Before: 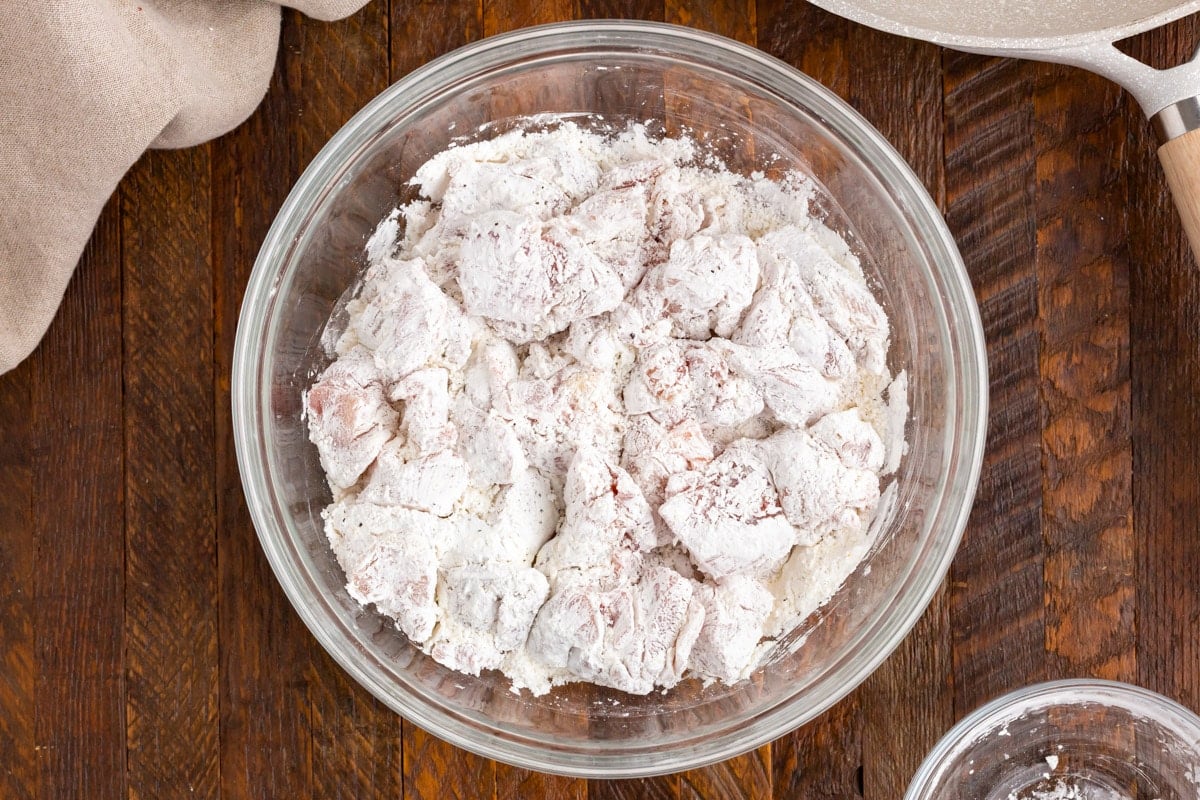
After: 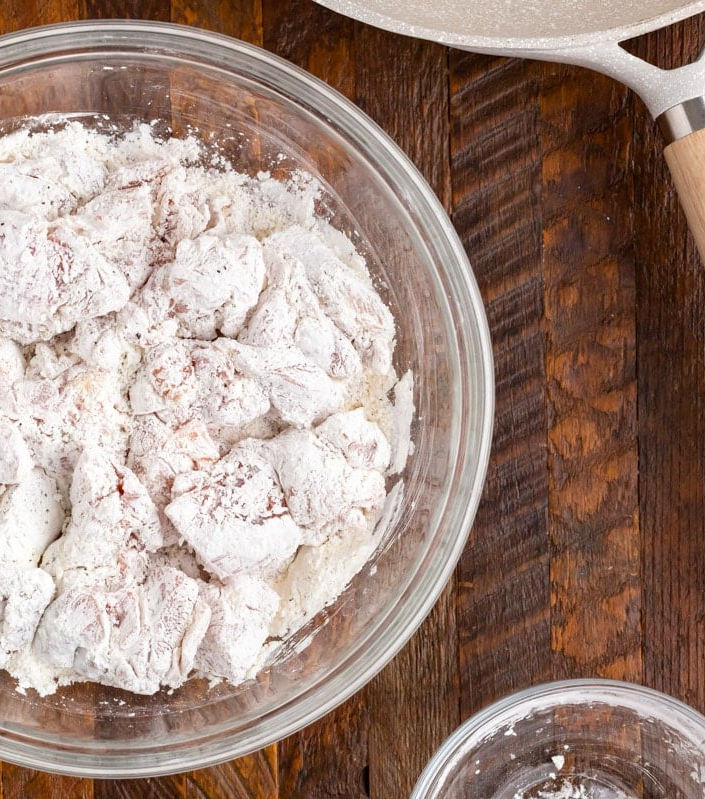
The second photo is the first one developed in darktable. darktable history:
crop: left 41.186%
